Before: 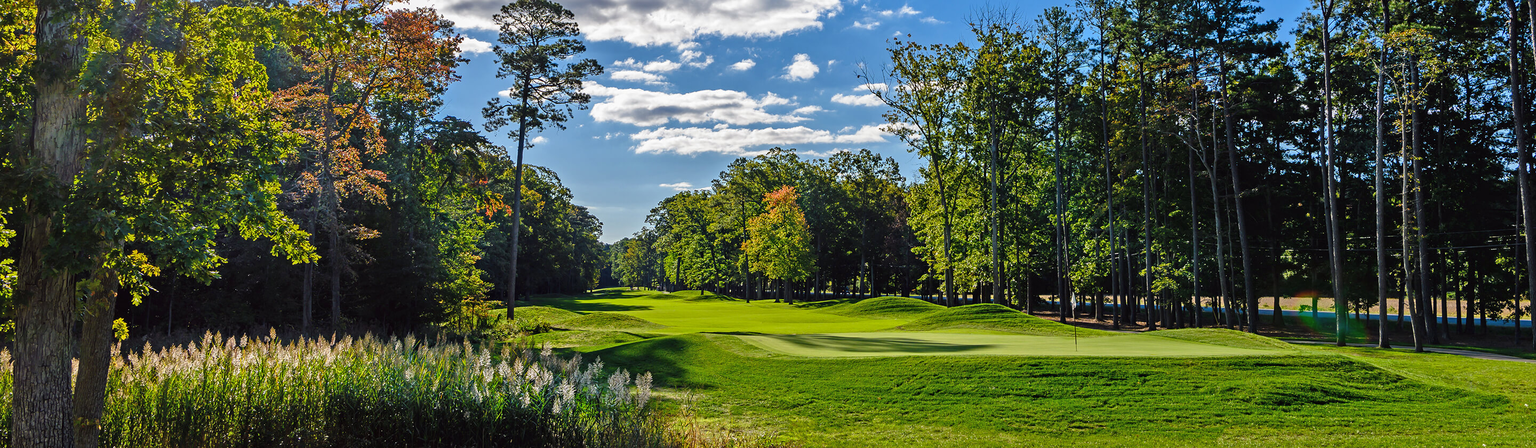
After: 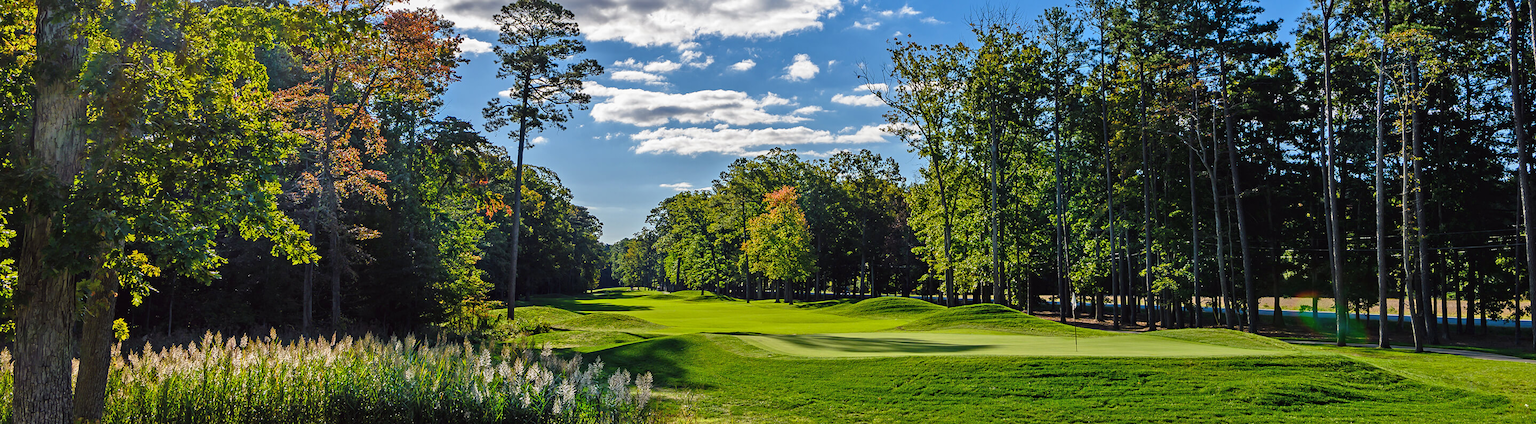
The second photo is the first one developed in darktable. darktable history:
crop and rotate: top 0.005%, bottom 5.18%
